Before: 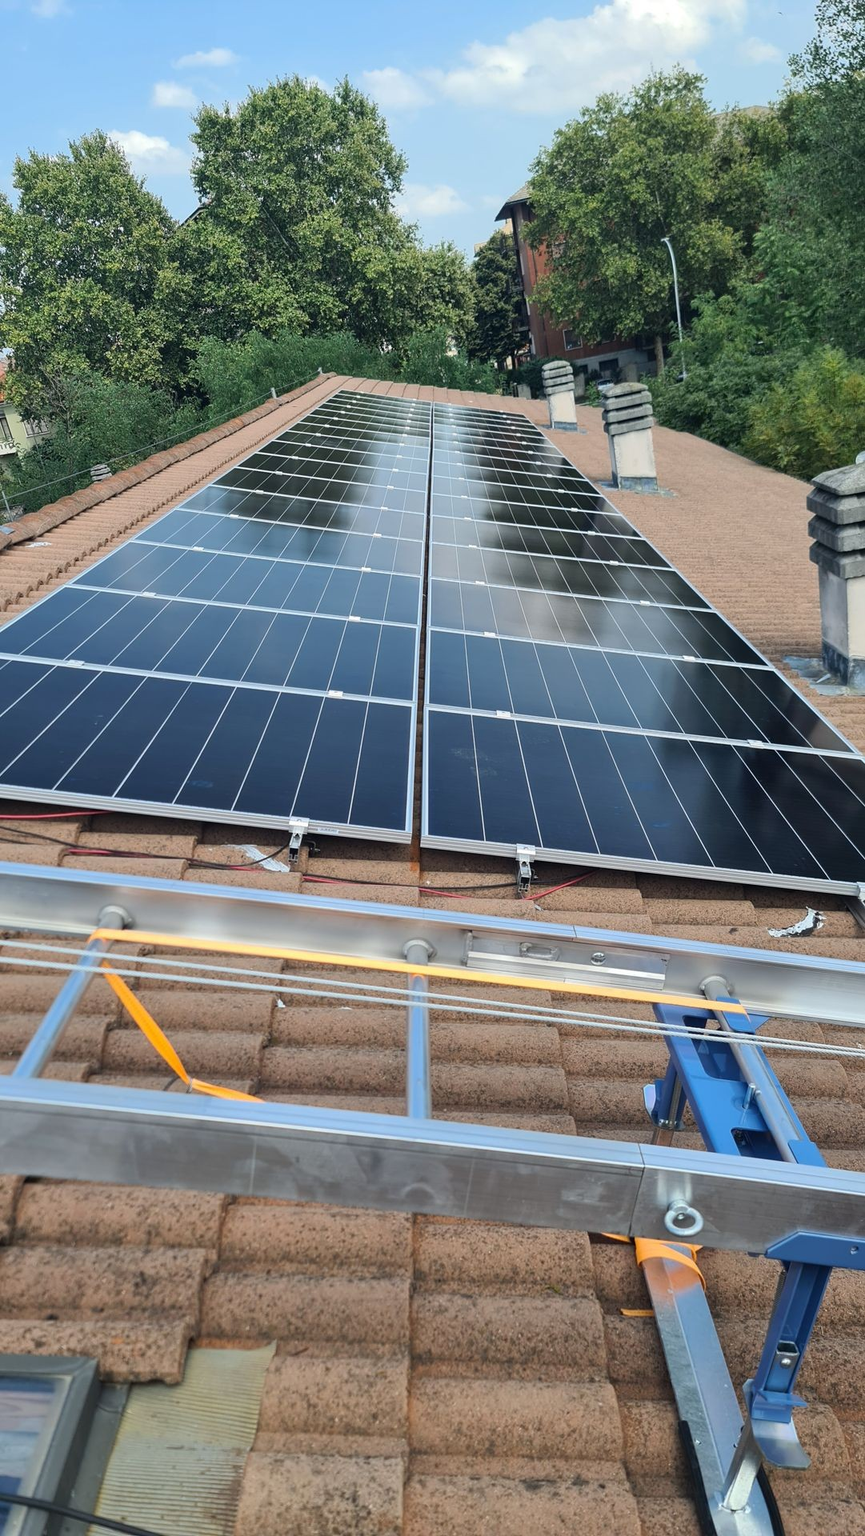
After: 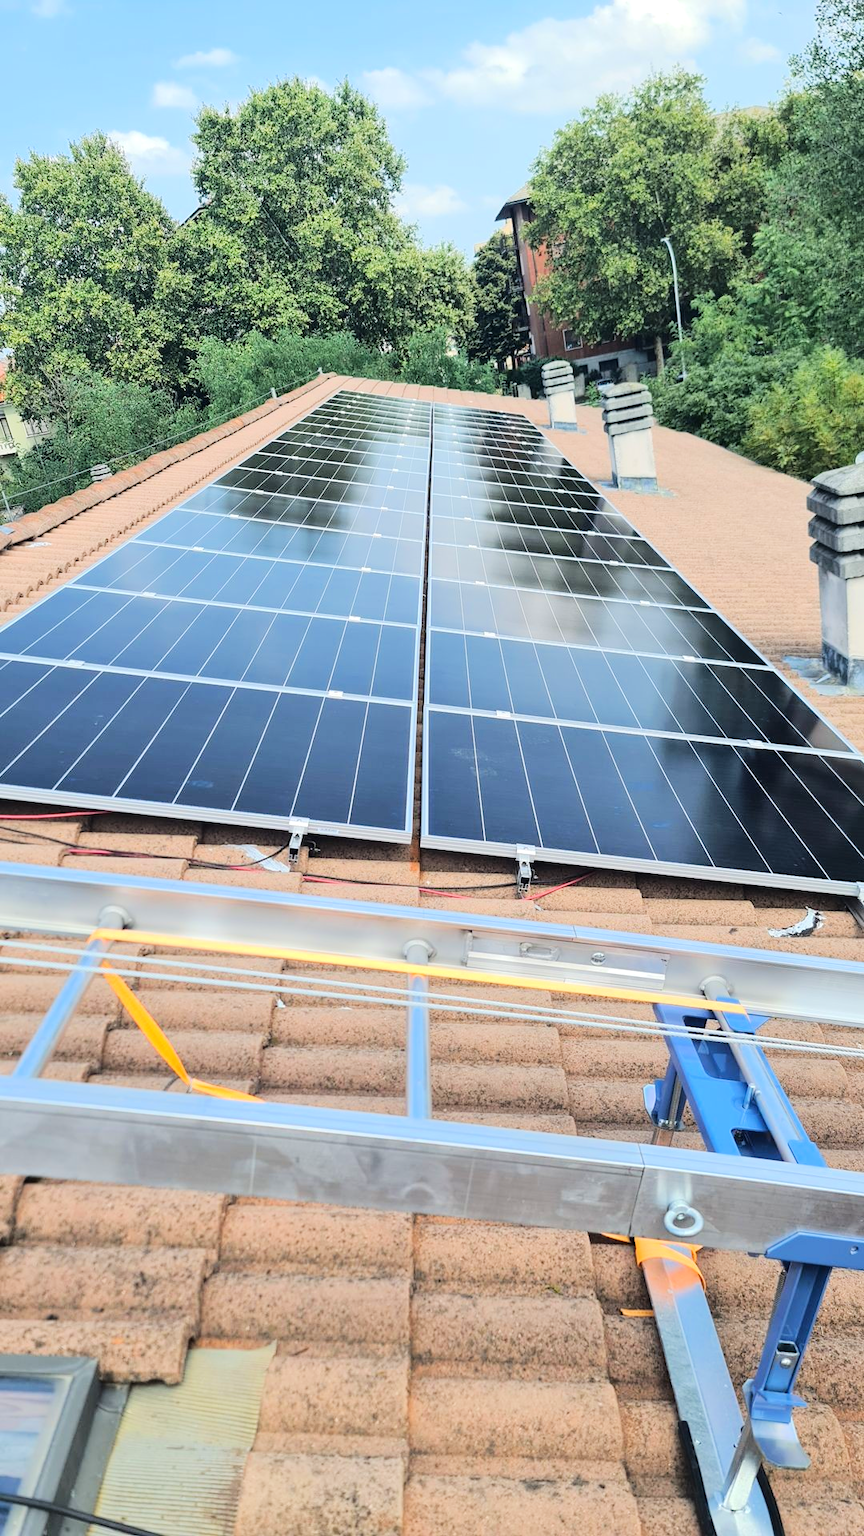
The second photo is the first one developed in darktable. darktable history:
tone equalizer: -7 EV 0.163 EV, -6 EV 0.57 EV, -5 EV 1.18 EV, -4 EV 1.31 EV, -3 EV 1.12 EV, -2 EV 0.6 EV, -1 EV 0.149 EV, edges refinement/feathering 500, mask exposure compensation -1.57 EV, preserve details no
